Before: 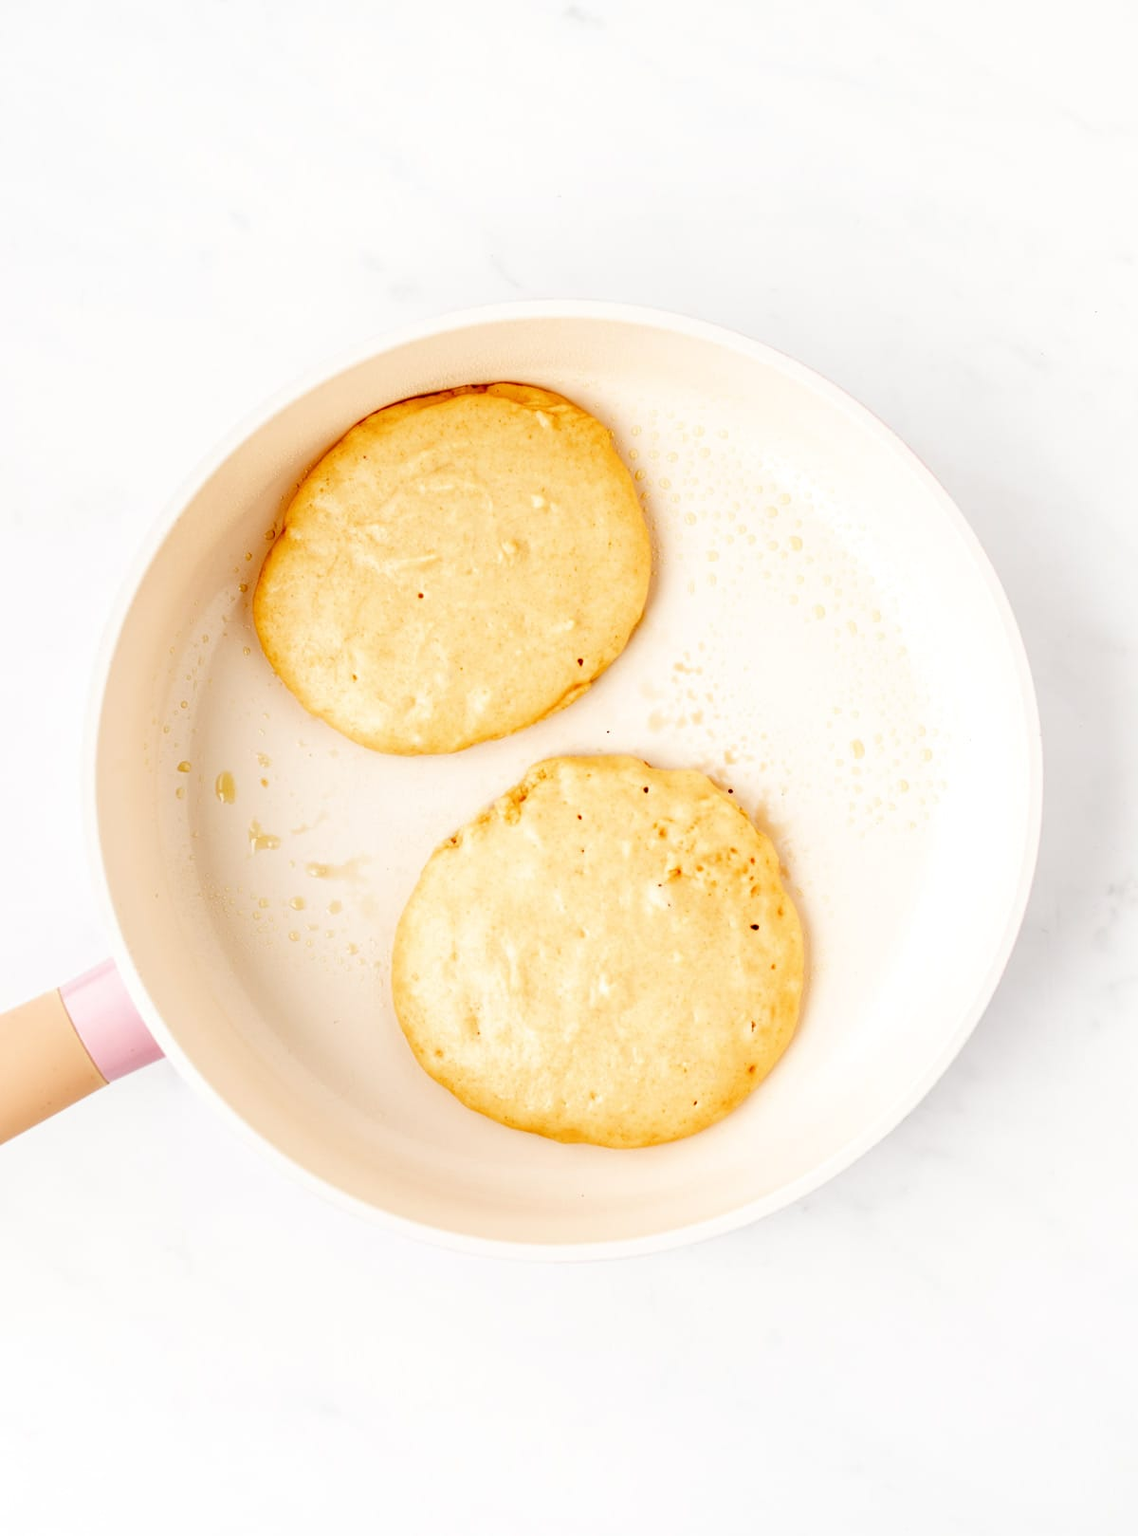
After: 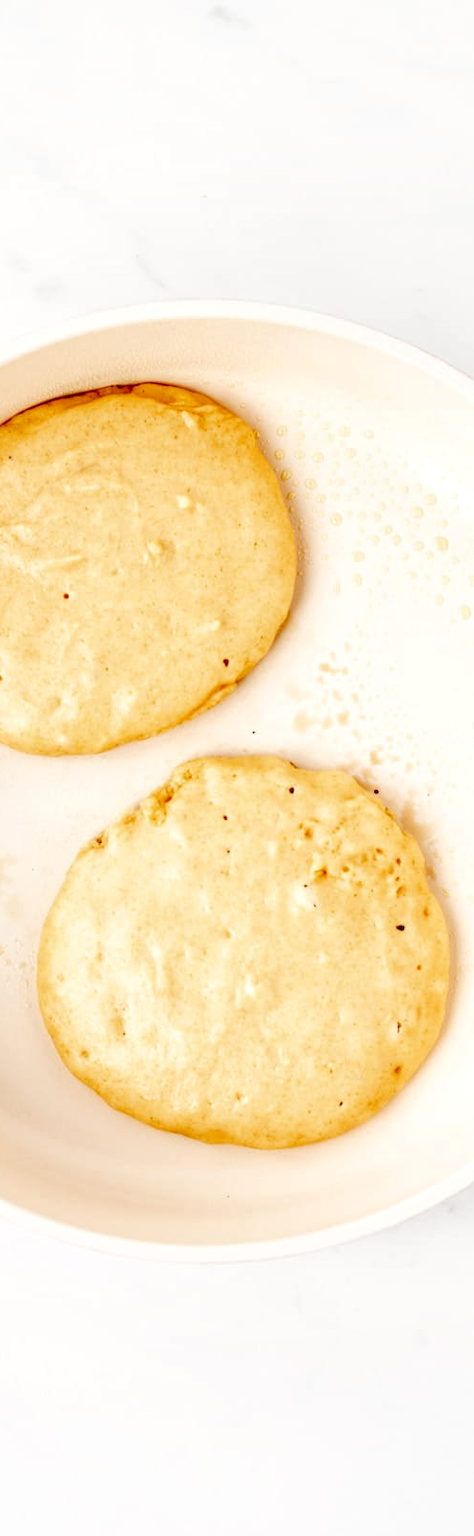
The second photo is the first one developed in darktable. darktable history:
crop: left 31.229%, right 27.105%
local contrast: on, module defaults
